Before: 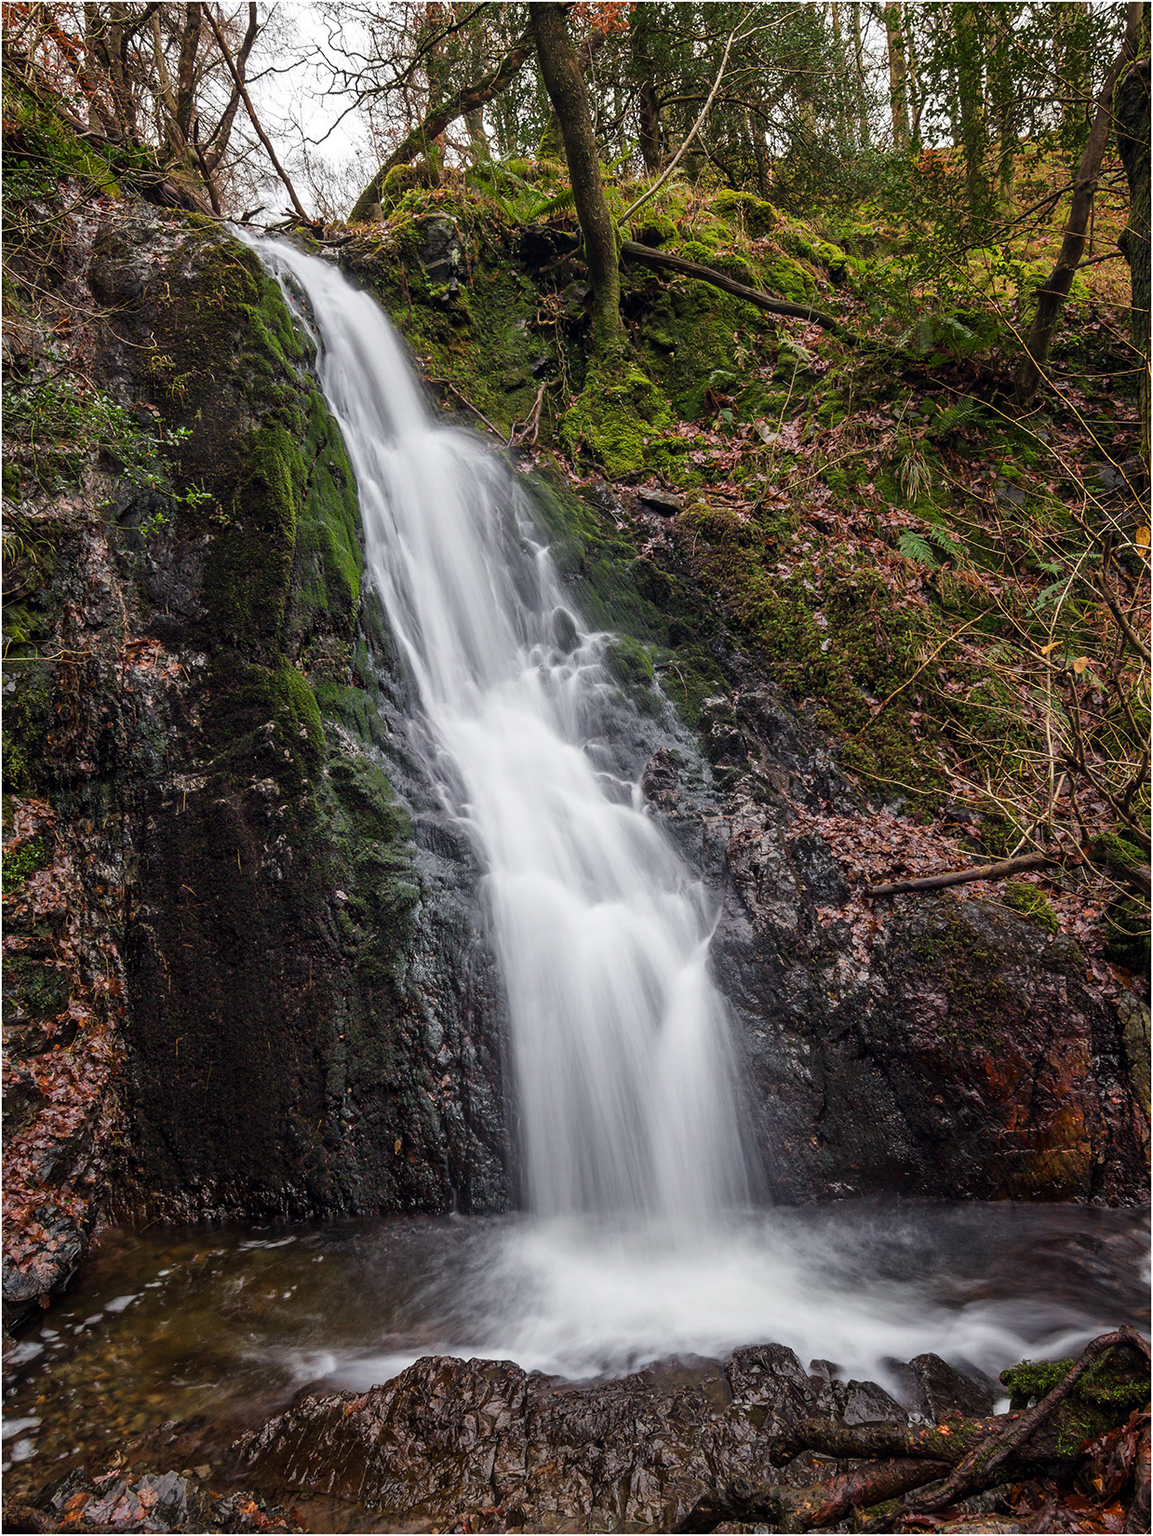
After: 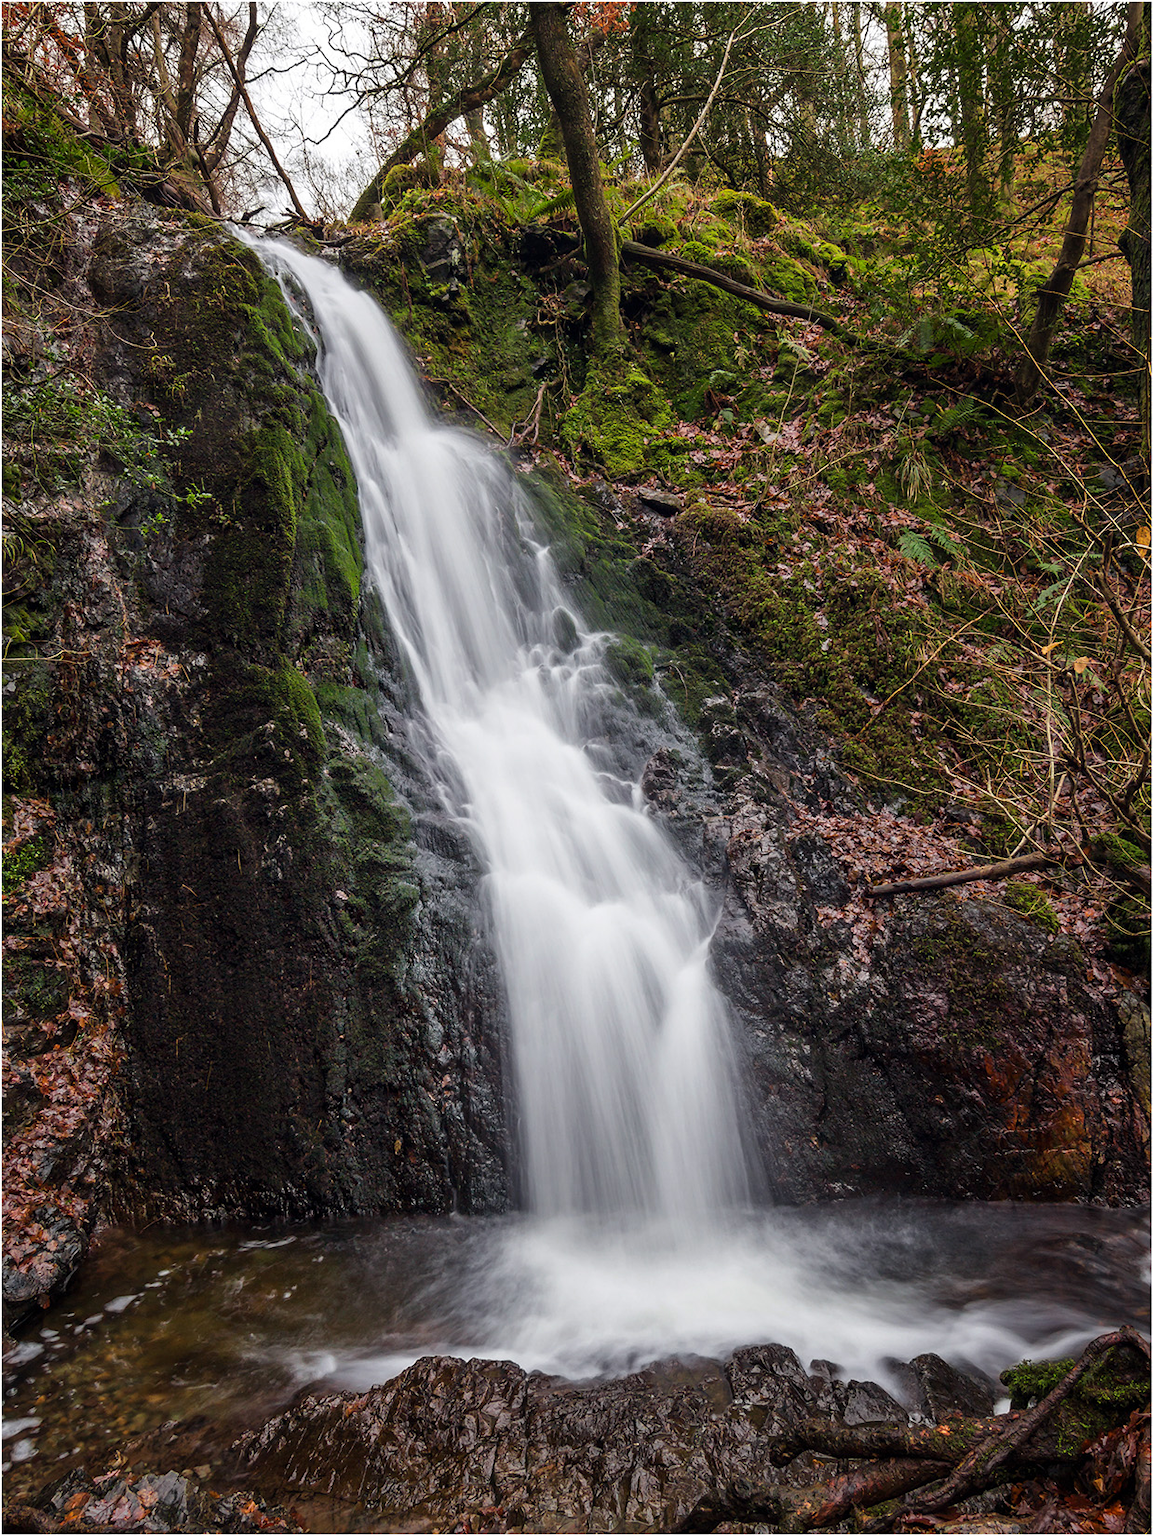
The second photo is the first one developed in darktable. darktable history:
levels: white 99.9%
